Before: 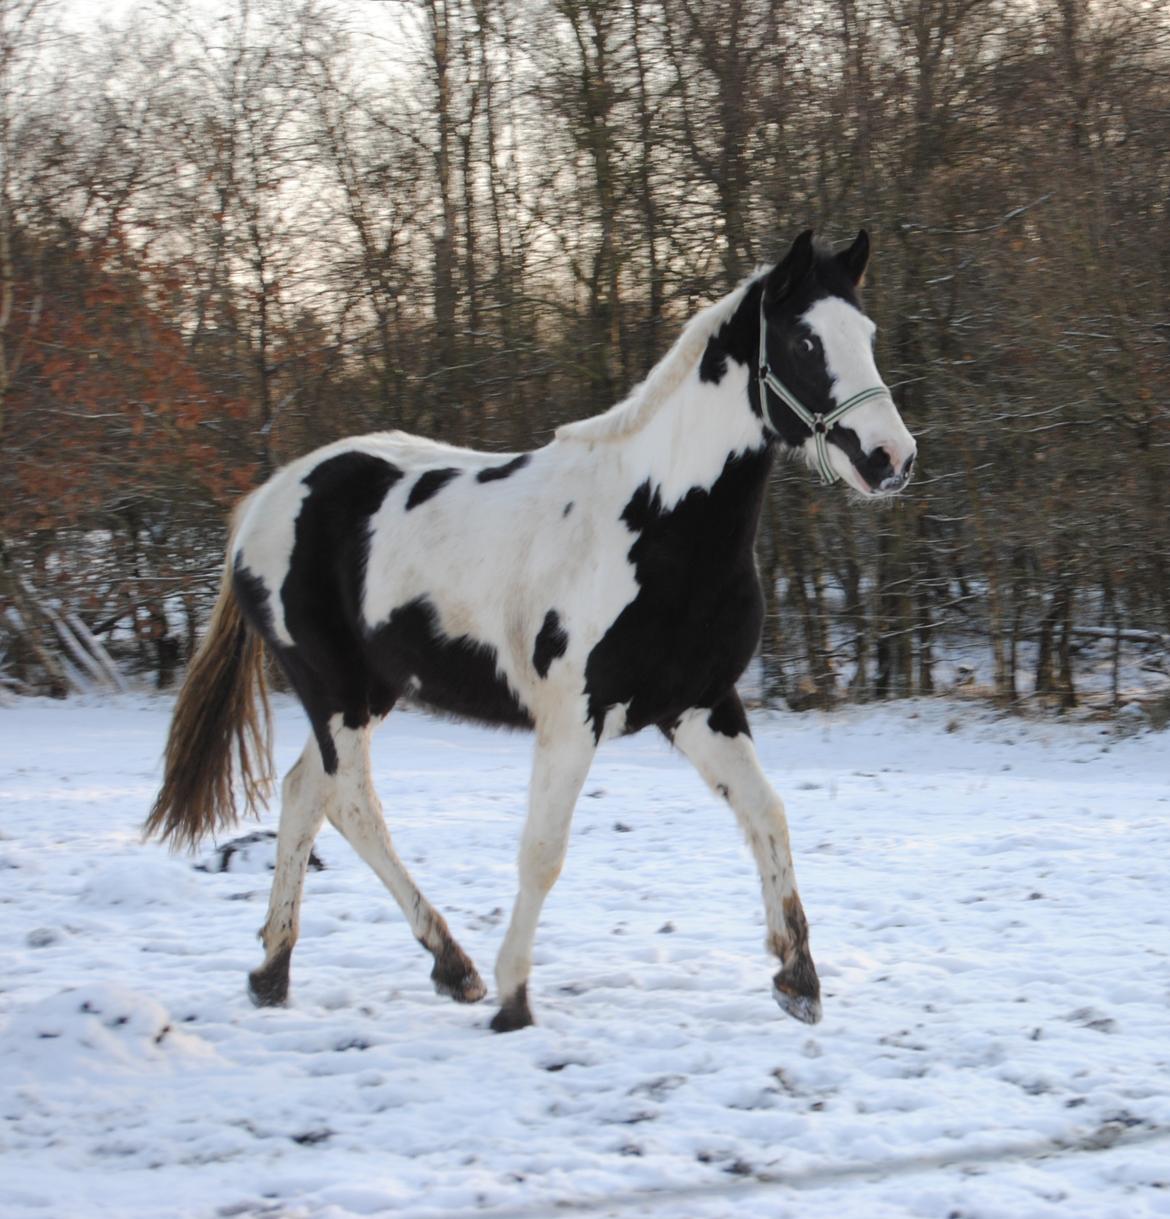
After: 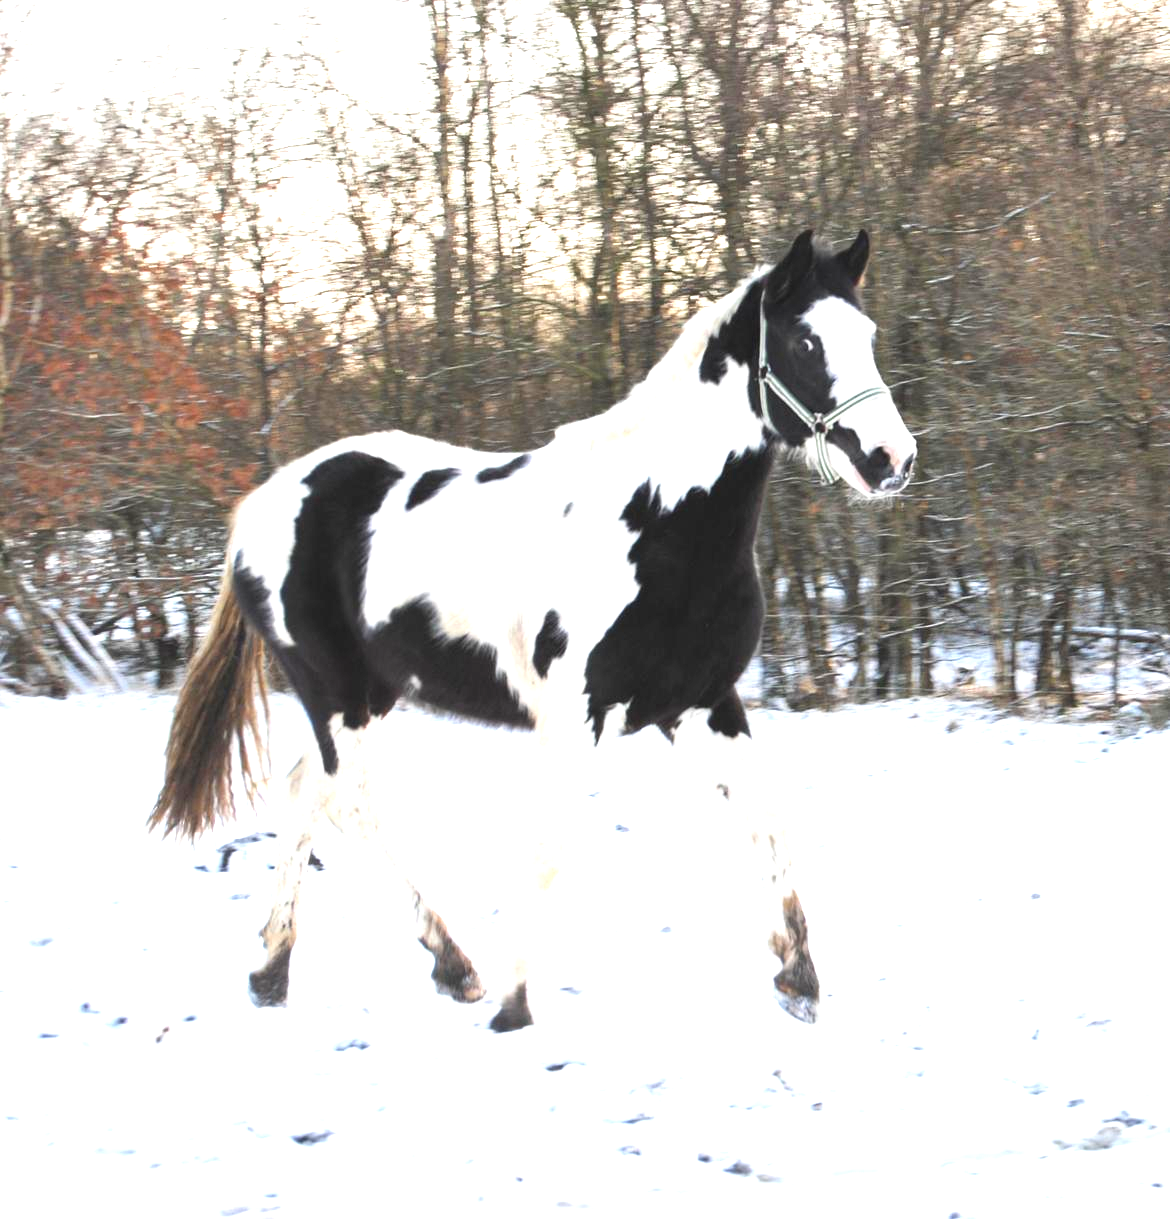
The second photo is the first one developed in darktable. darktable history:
exposure: black level correction 0, exposure 1.68 EV, compensate highlight preservation false
